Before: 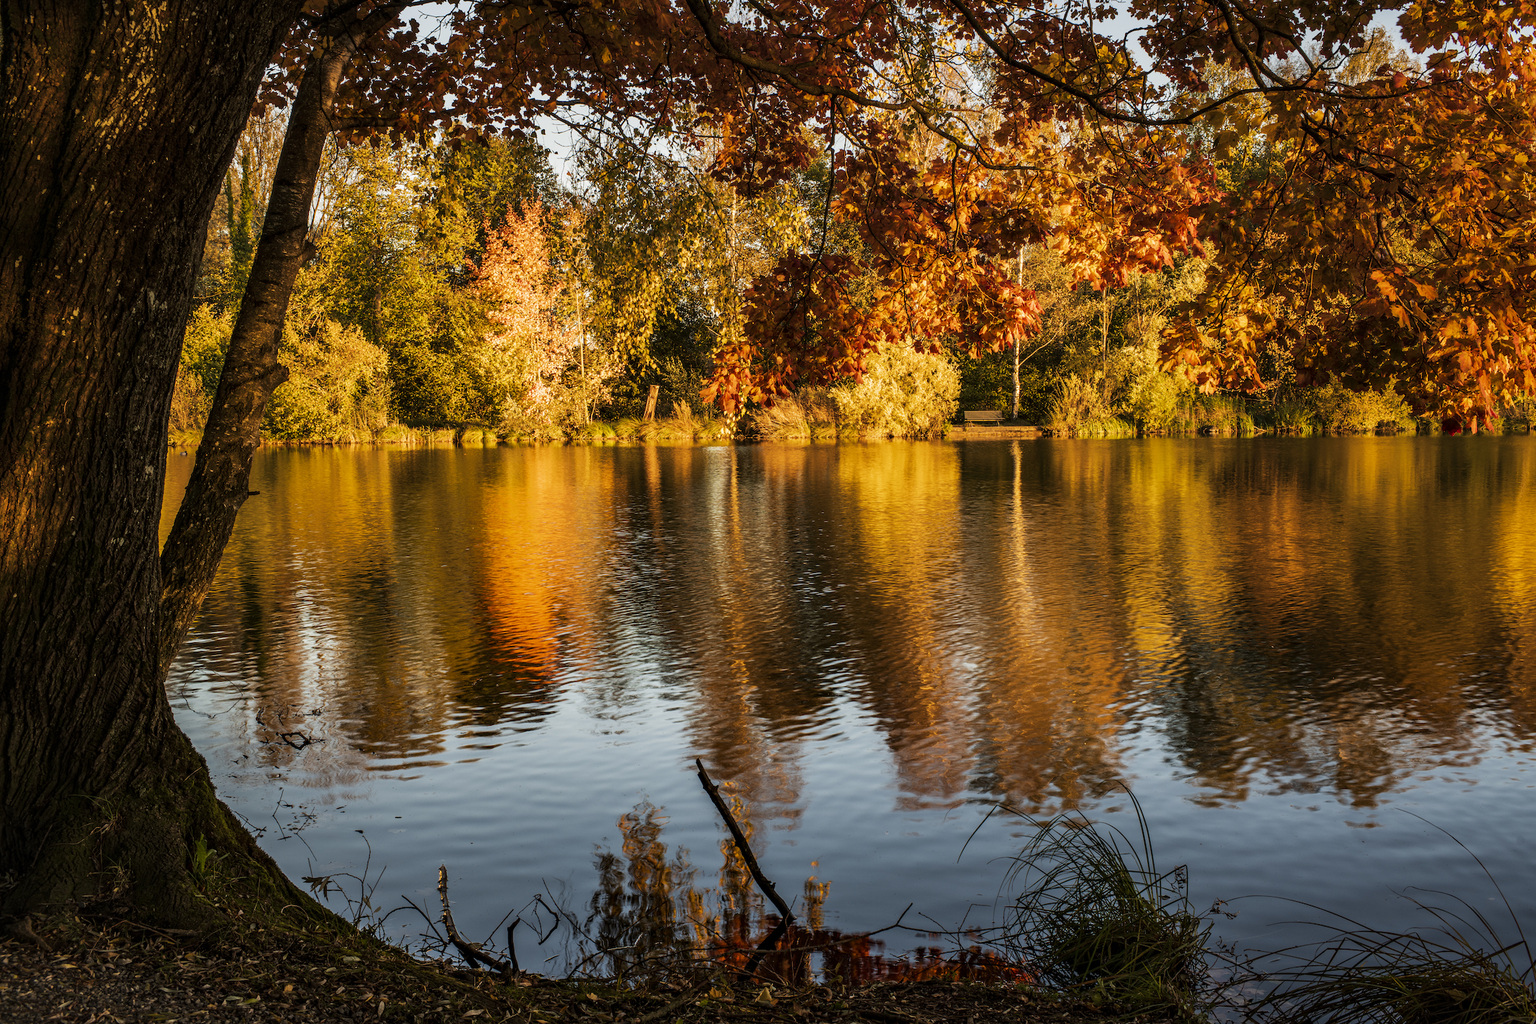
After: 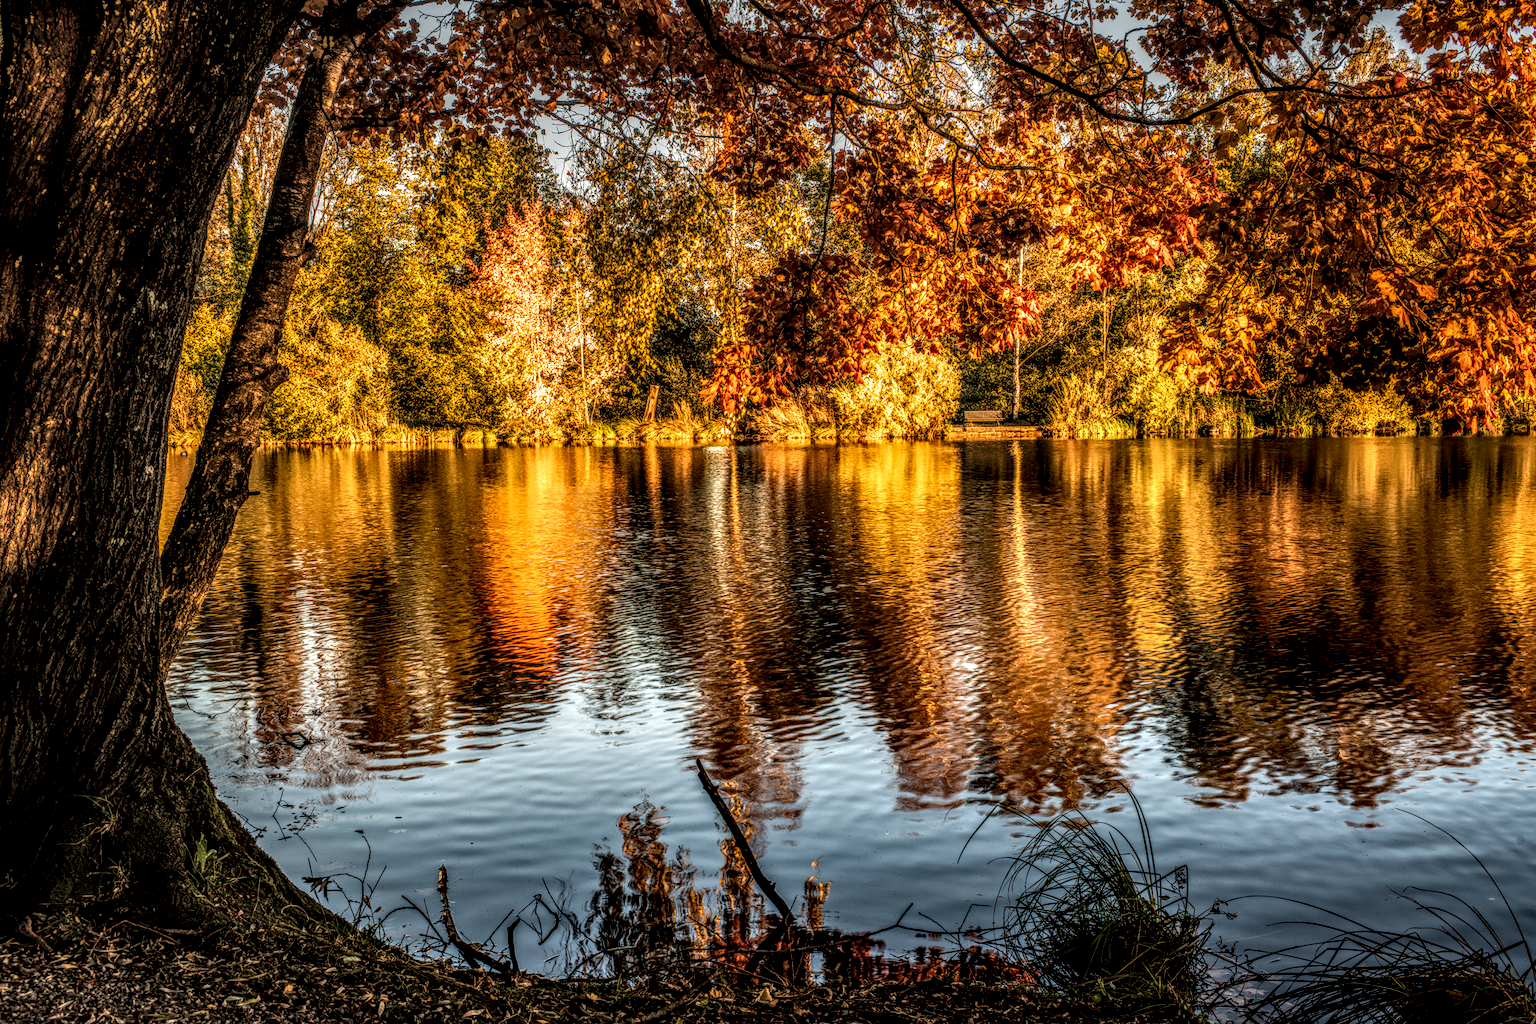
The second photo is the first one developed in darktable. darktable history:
local contrast: highlights 5%, shadows 2%, detail 298%, midtone range 0.302
